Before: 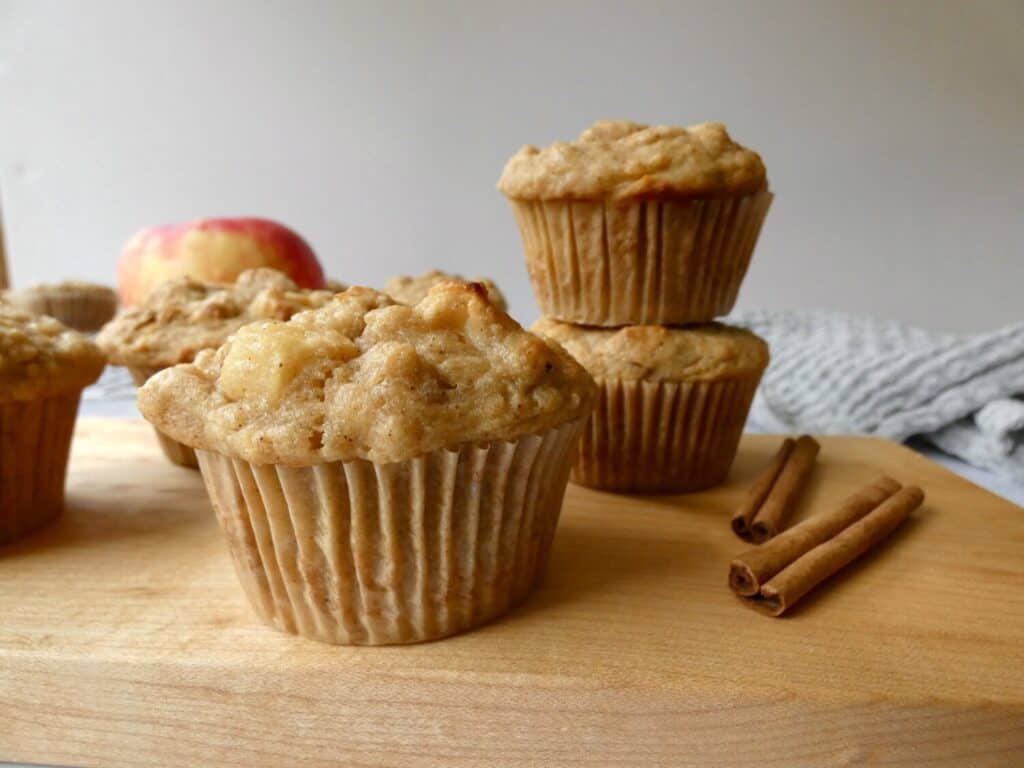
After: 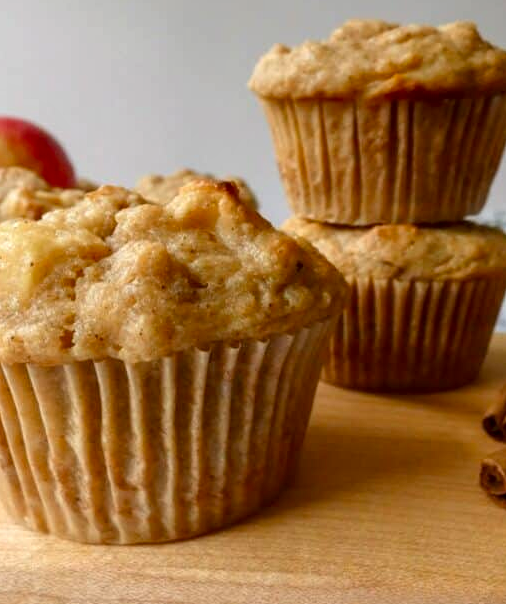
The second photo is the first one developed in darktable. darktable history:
crop and rotate: angle 0.023°, left 24.362%, top 13.219%, right 26.196%, bottom 8.012%
local contrast: on, module defaults
